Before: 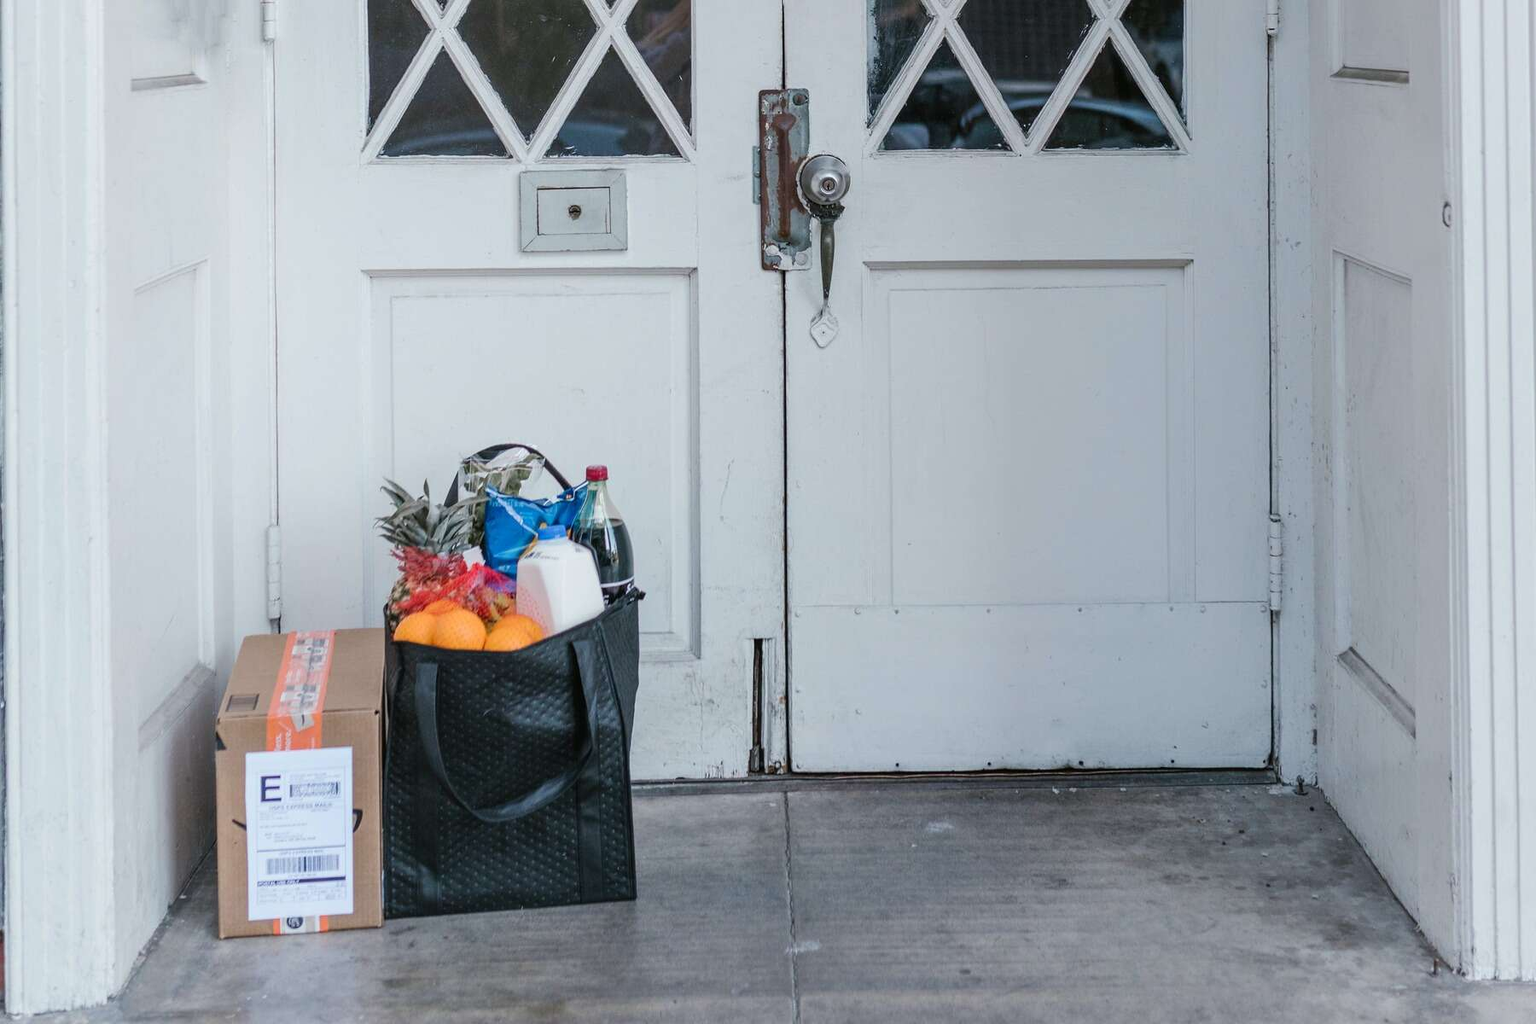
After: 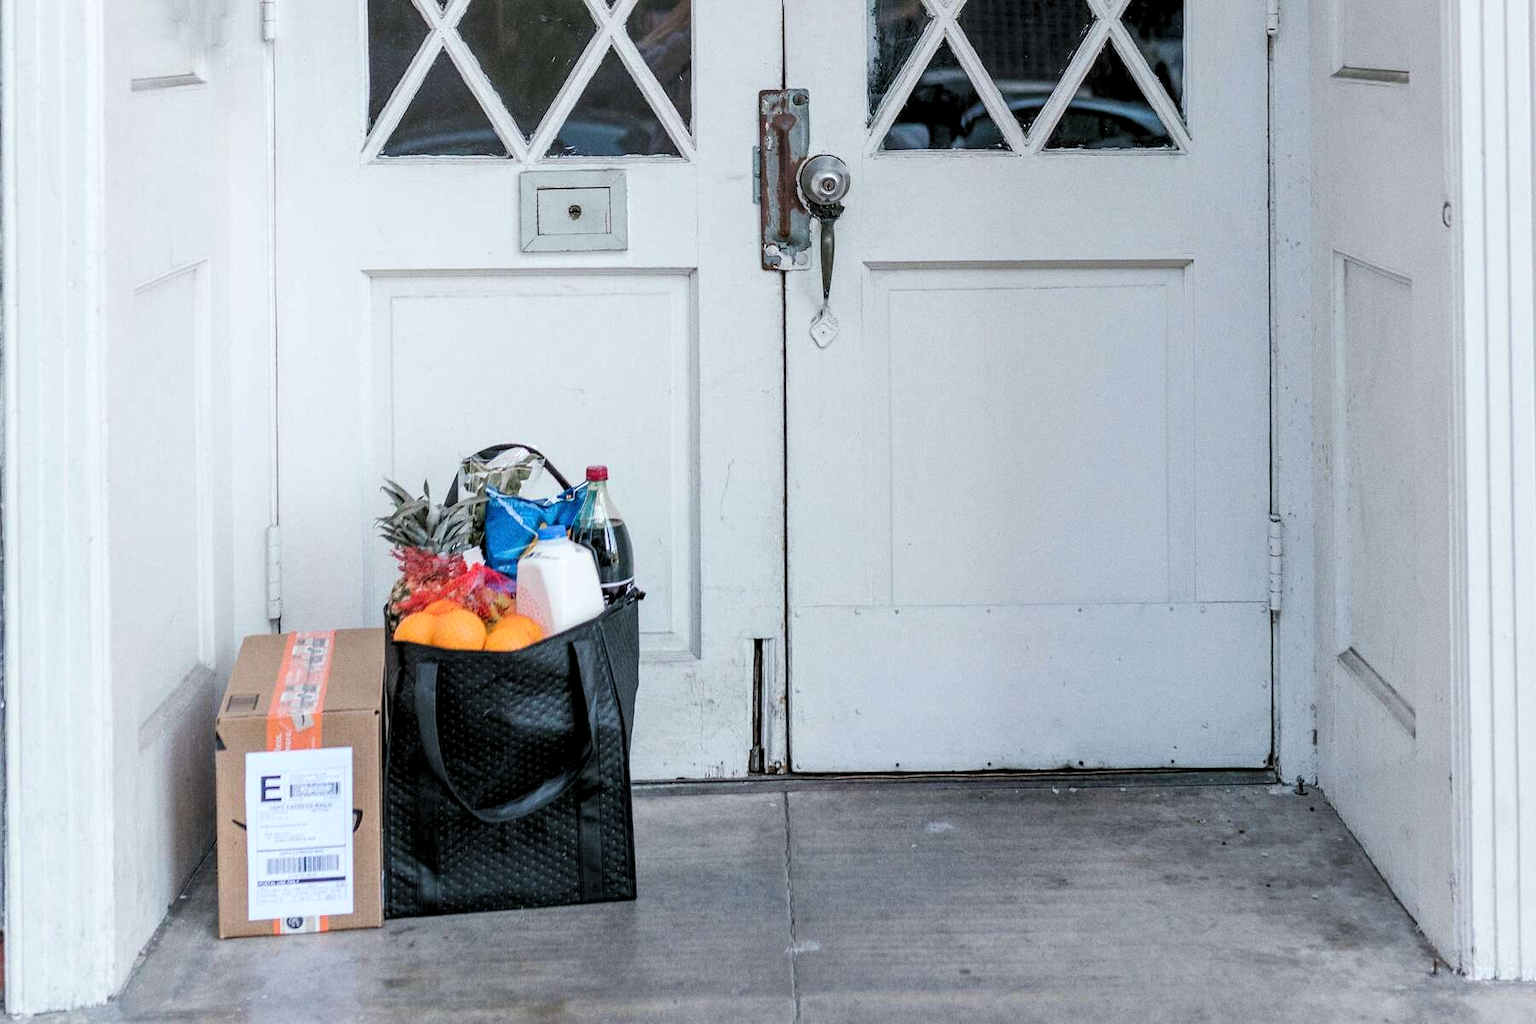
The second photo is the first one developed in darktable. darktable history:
grain: coarseness 0.09 ISO
rgb levels: levels [[0.01, 0.419, 0.839], [0, 0.5, 1], [0, 0.5, 1]]
